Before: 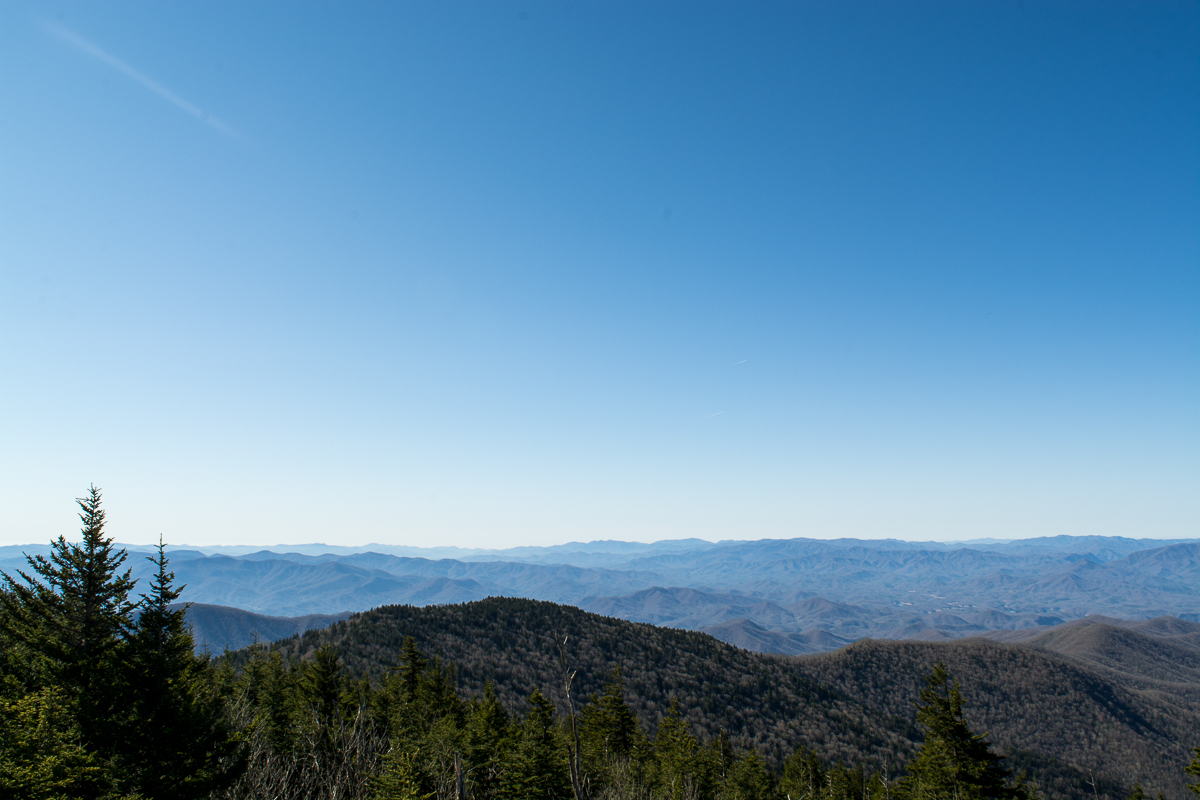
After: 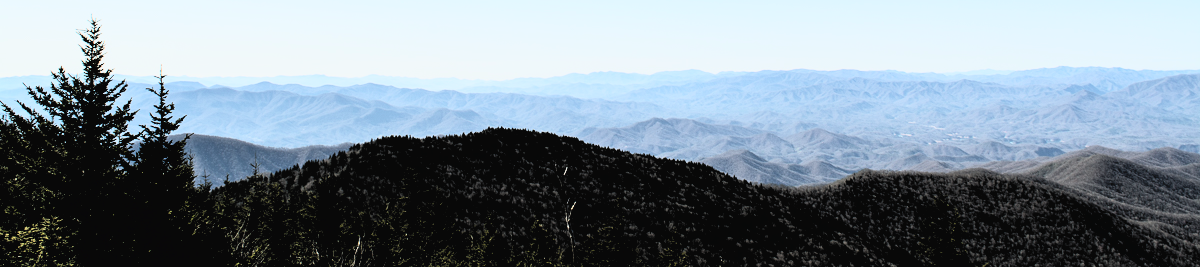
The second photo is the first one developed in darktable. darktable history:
tone equalizer: on, module defaults
contrast brightness saturation: contrast 0.416, brightness 0.558, saturation -0.183
crop and rotate: top 58.69%, bottom 7.907%
filmic rgb: black relative exposure -2.8 EV, white relative exposure 4.56 EV, threshold 5.98 EV, hardness 1.7, contrast 1.245, color science v6 (2022), enable highlight reconstruction true
